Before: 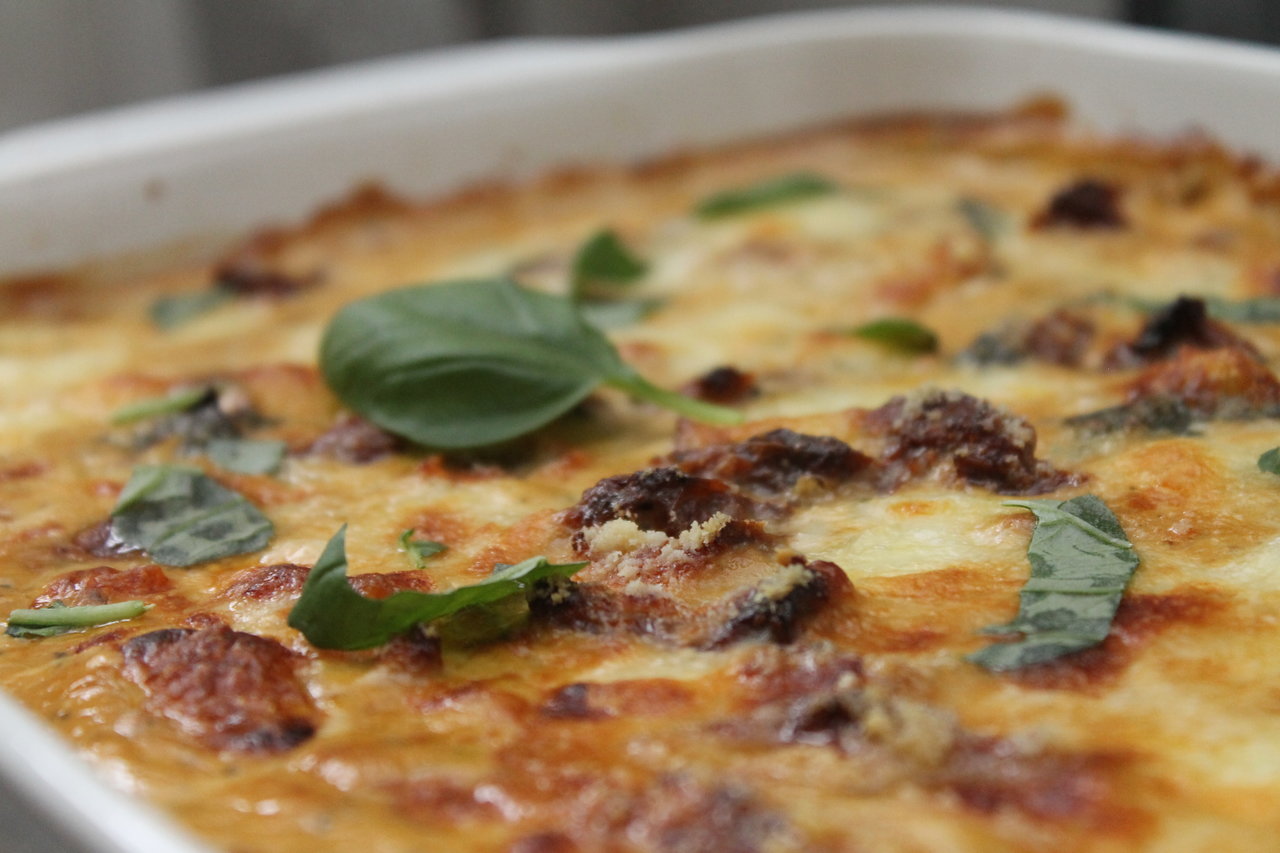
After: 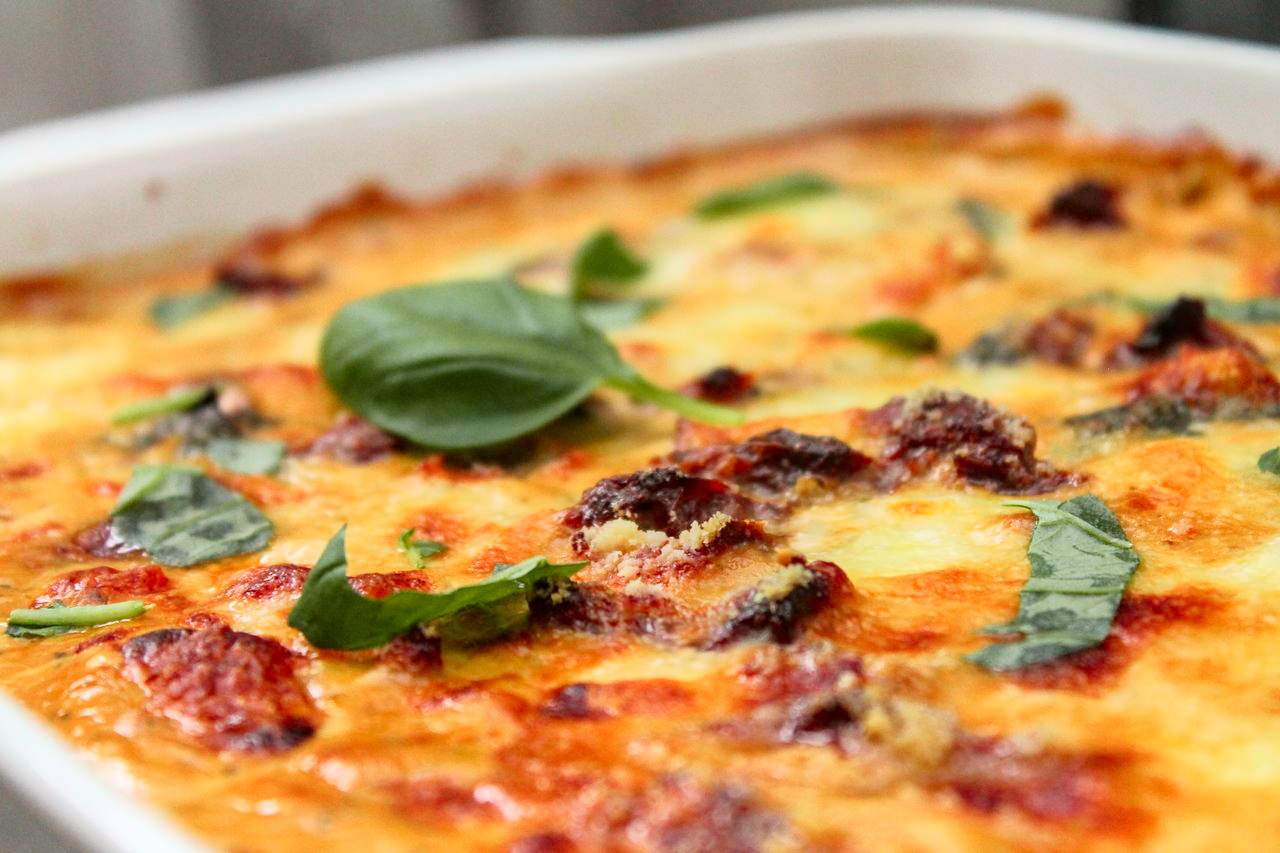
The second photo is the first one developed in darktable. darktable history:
tone curve: curves: ch0 [(0, 0.005) (0.103, 0.097) (0.18, 0.22) (0.378, 0.482) (0.504, 0.631) (0.663, 0.801) (0.834, 0.914) (1, 0.971)]; ch1 [(0, 0) (0.172, 0.123) (0.324, 0.253) (0.396, 0.388) (0.478, 0.461) (0.499, 0.498) (0.545, 0.587) (0.604, 0.692) (0.704, 0.818) (1, 1)]; ch2 [(0, 0) (0.411, 0.424) (0.496, 0.5) (0.521, 0.537) (0.555, 0.585) (0.628, 0.703) (1, 1)], color space Lab, independent channels, preserve colors none
local contrast: on, module defaults
